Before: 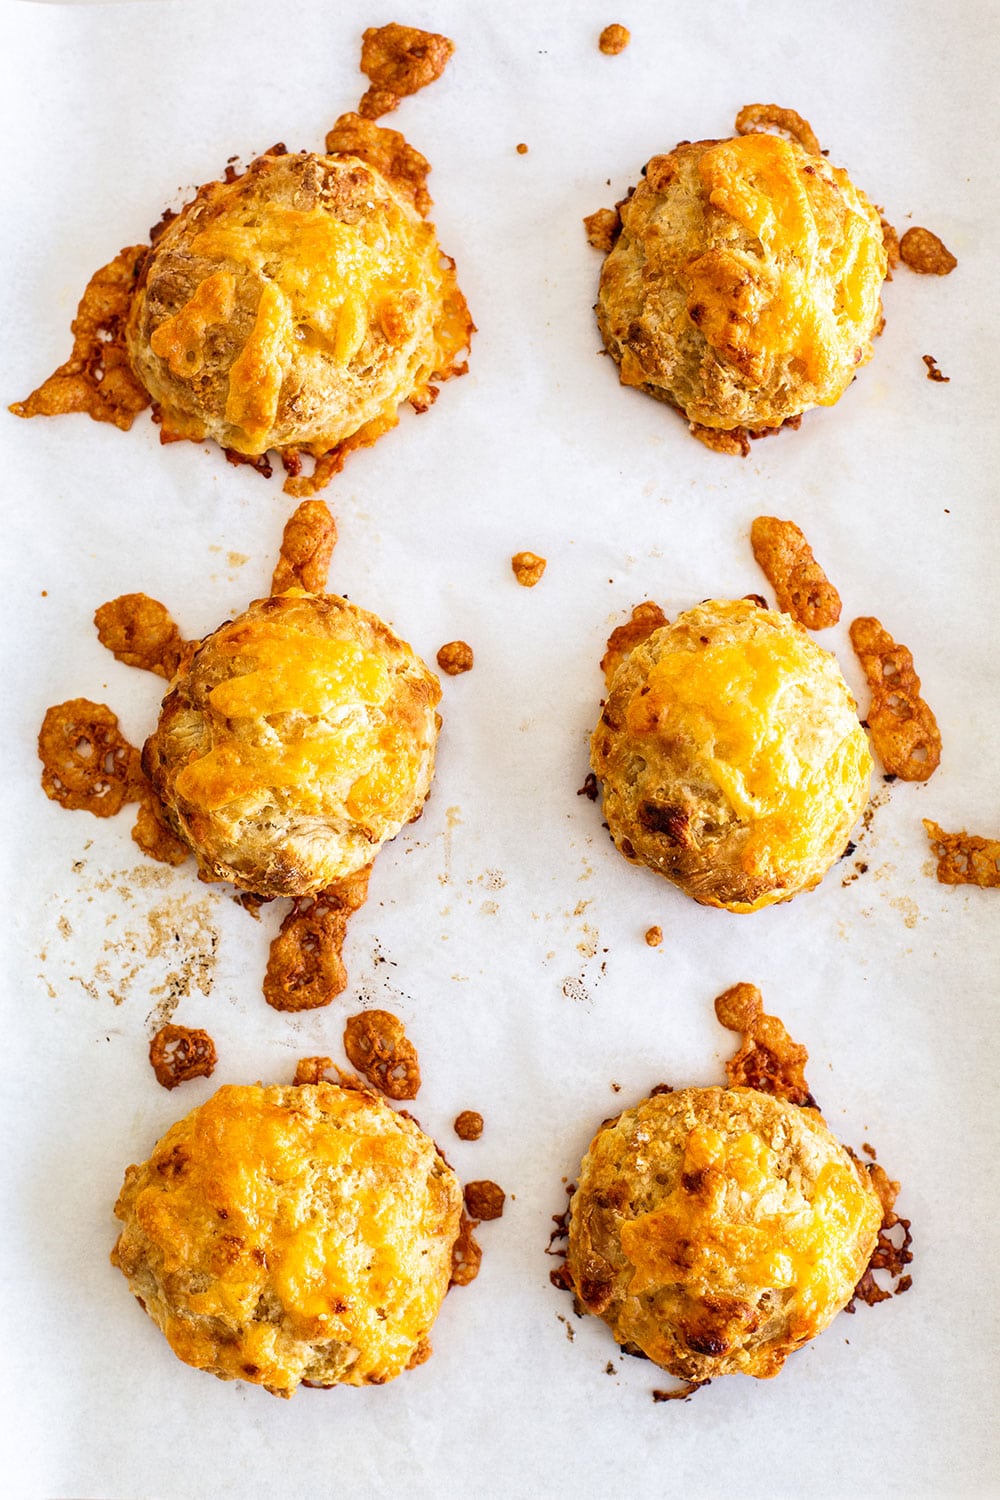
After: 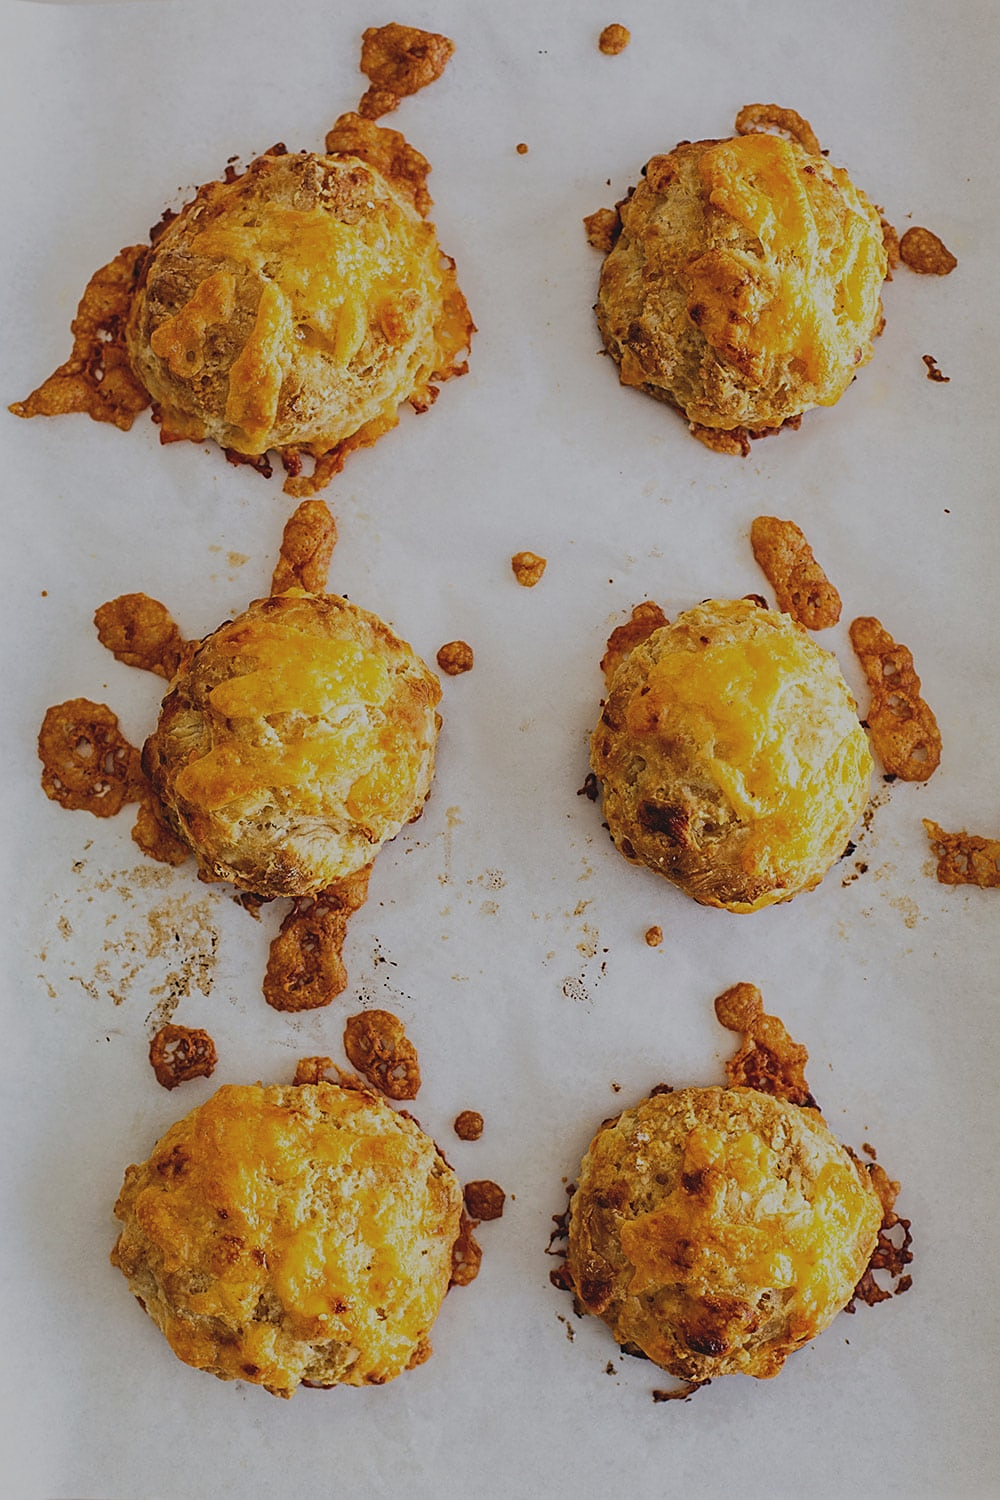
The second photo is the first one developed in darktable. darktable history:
sharpen: on, module defaults
exposure: black level correction -0.016, exposure -1.057 EV, compensate exposure bias true, compensate highlight preservation false
